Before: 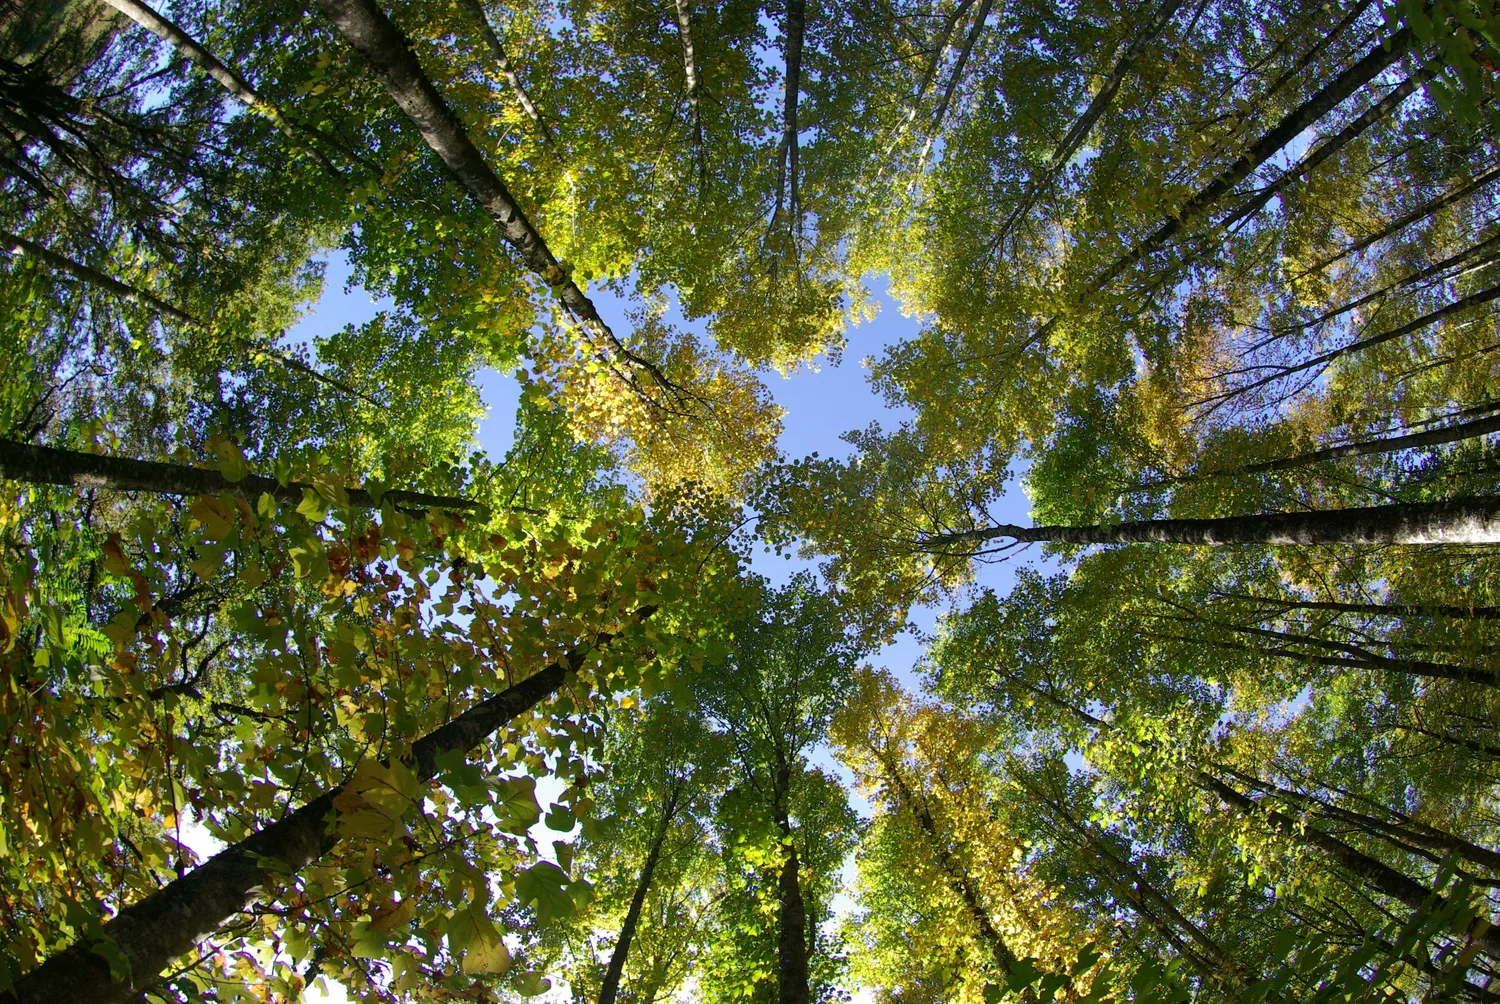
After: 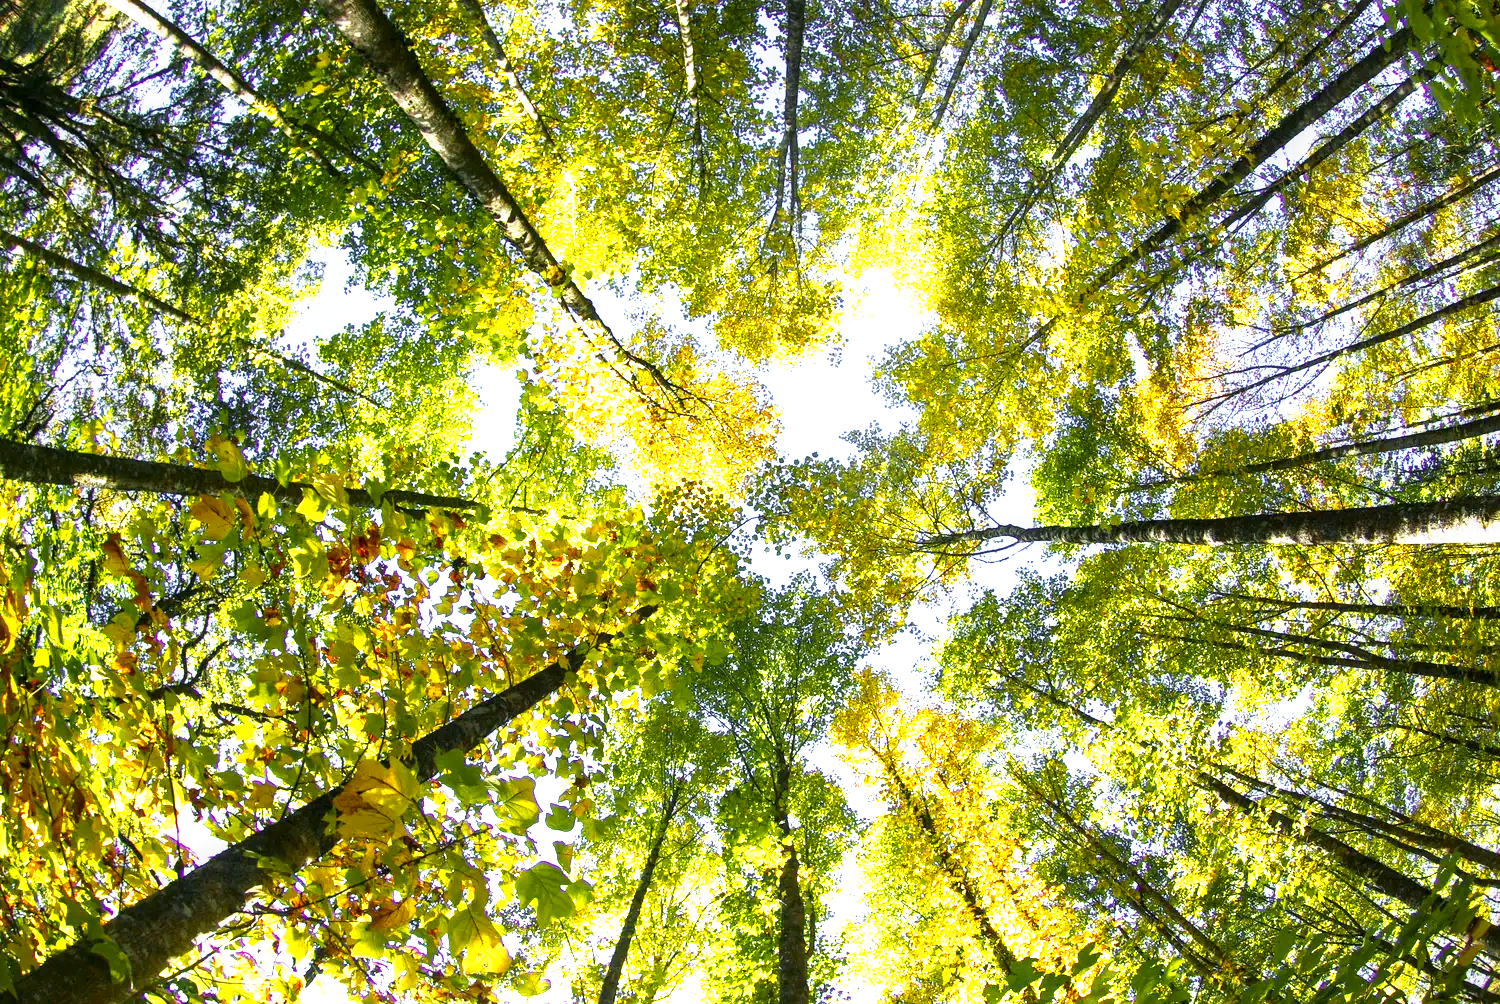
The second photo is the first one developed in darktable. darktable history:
contrast brightness saturation: brightness -0.09
color zones: curves: ch0 [(0, 0.511) (0.143, 0.531) (0.286, 0.56) (0.429, 0.5) (0.571, 0.5) (0.714, 0.5) (0.857, 0.5) (1, 0.5)]; ch1 [(0, 0.525) (0.143, 0.705) (0.286, 0.715) (0.429, 0.35) (0.571, 0.35) (0.714, 0.35) (0.857, 0.4) (1, 0.4)]; ch2 [(0, 0.572) (0.143, 0.512) (0.286, 0.473) (0.429, 0.45) (0.571, 0.5) (0.714, 0.5) (0.857, 0.518) (1, 0.518)]
exposure: black level correction 0, exposure 1 EV, compensate exposure bias true, compensate highlight preservation false
base curve: curves: ch0 [(0, 0) (0.495, 0.917) (1, 1)], preserve colors none
white balance: red 0.978, blue 0.999
local contrast: on, module defaults
